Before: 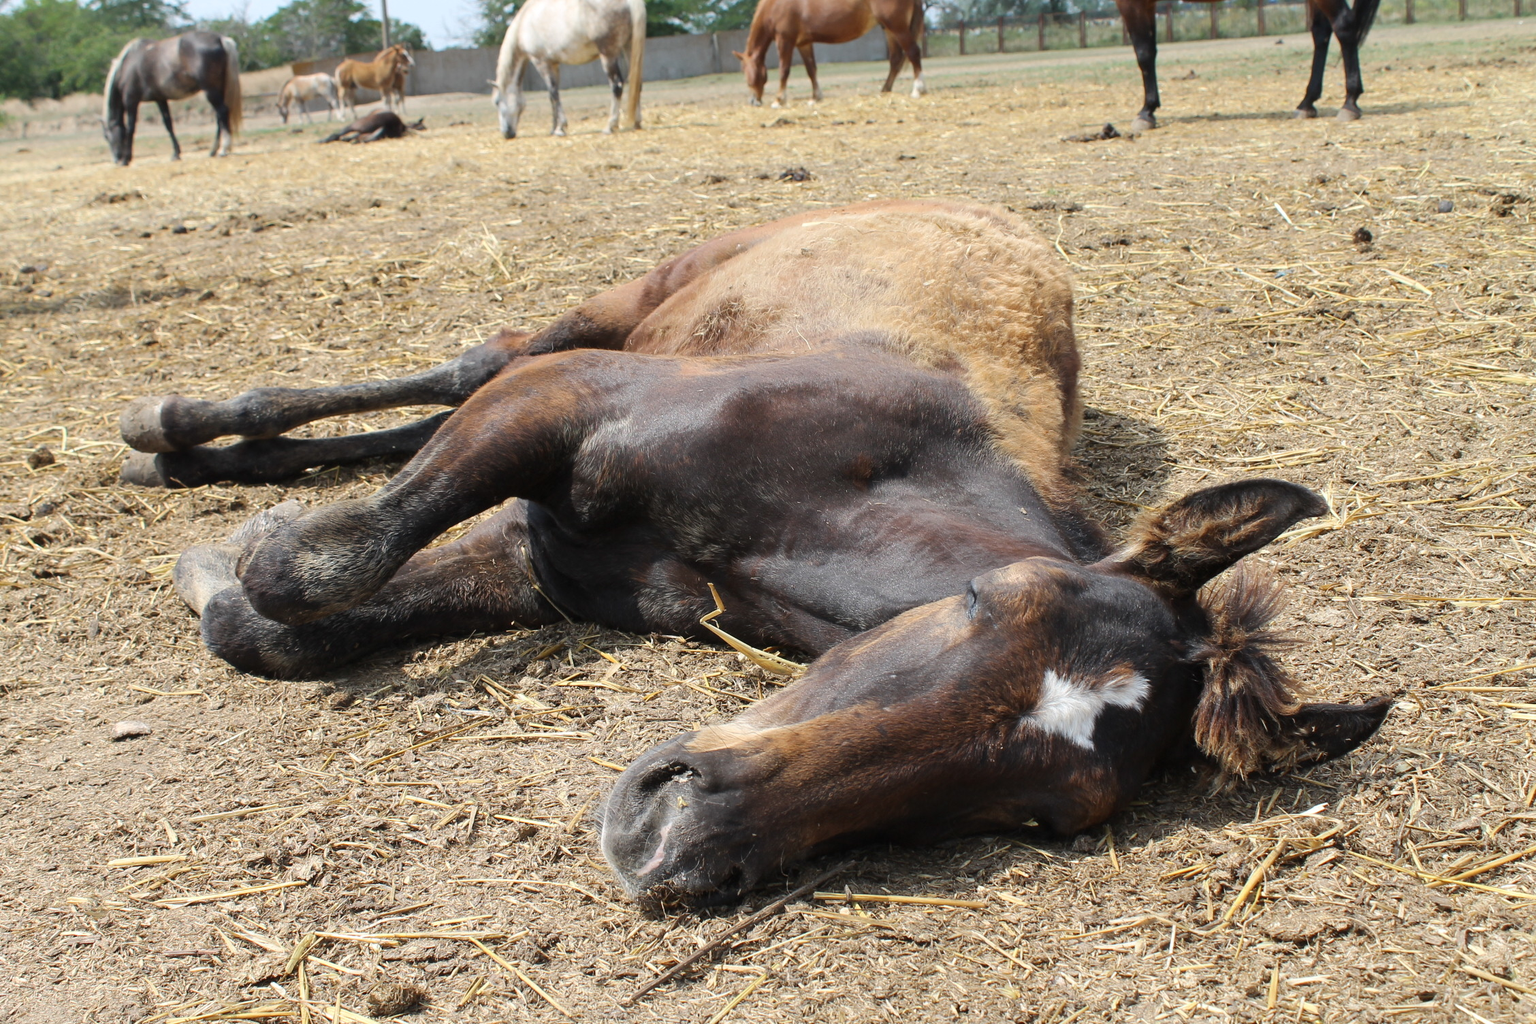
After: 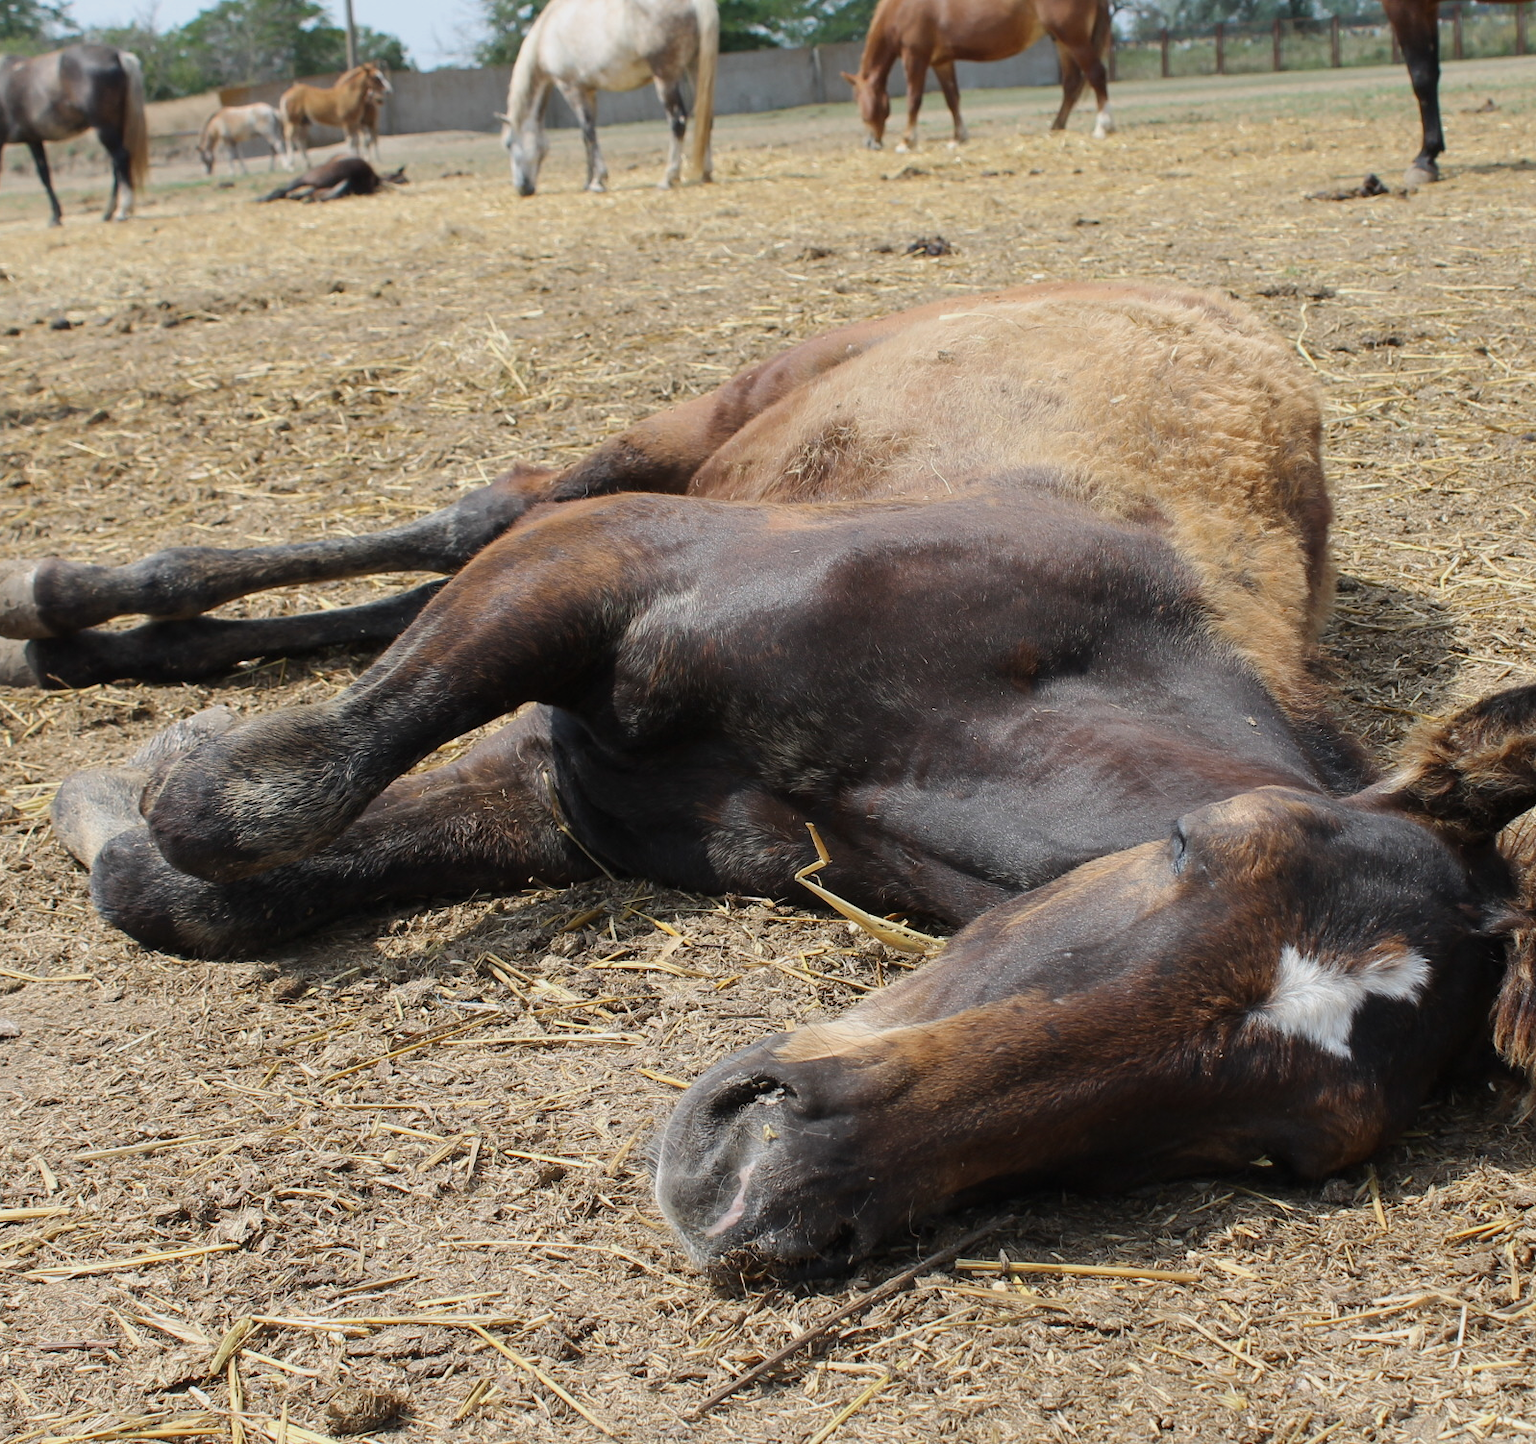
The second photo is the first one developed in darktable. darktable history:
exposure: exposure -0.277 EV, compensate highlight preservation false
crop and rotate: left 8.941%, right 20.21%
